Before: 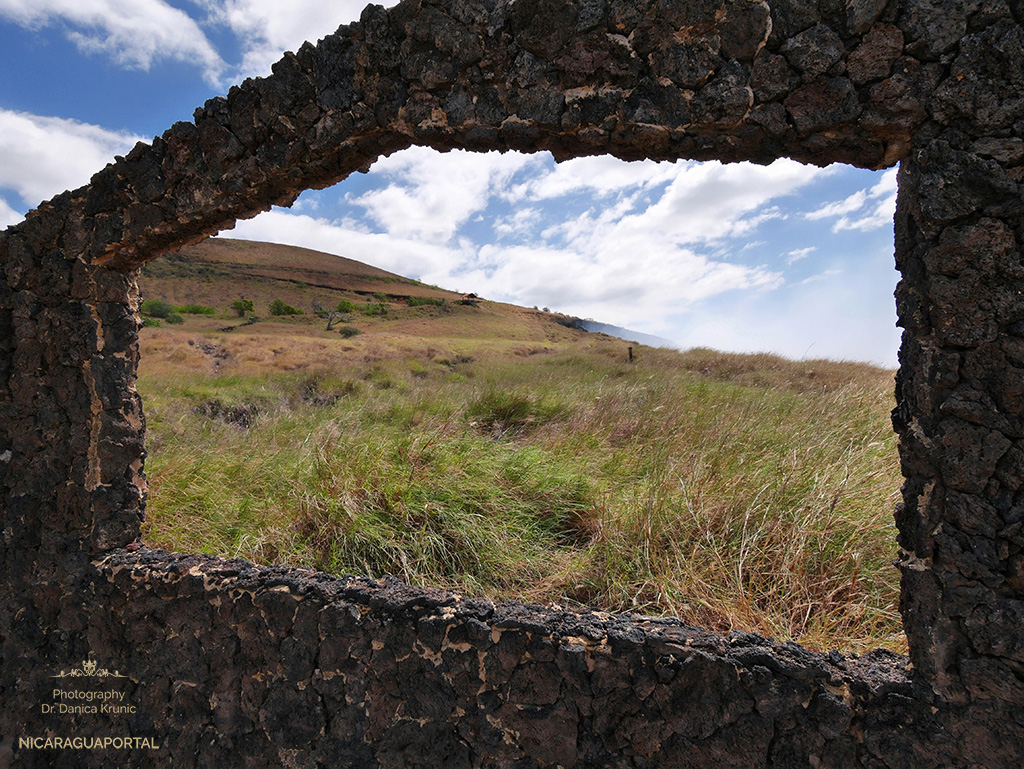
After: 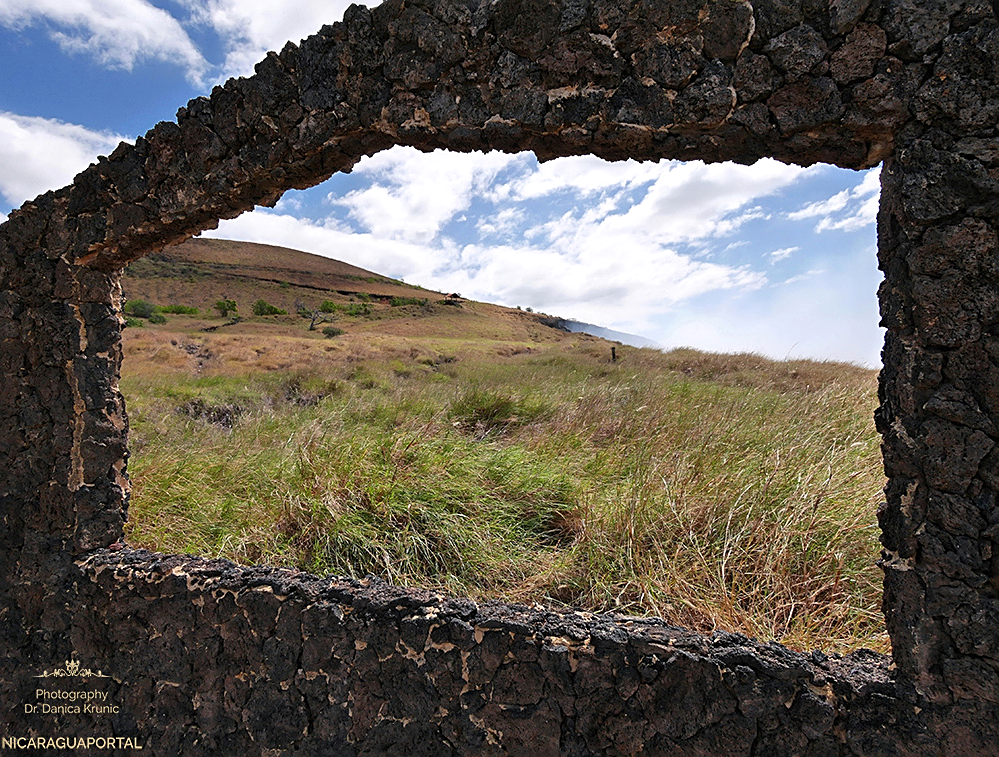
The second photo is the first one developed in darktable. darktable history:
crop and rotate: left 1.7%, right 0.658%, bottom 1.466%
exposure: exposure 0.123 EV, compensate exposure bias true, compensate highlight preservation false
sharpen: on, module defaults
